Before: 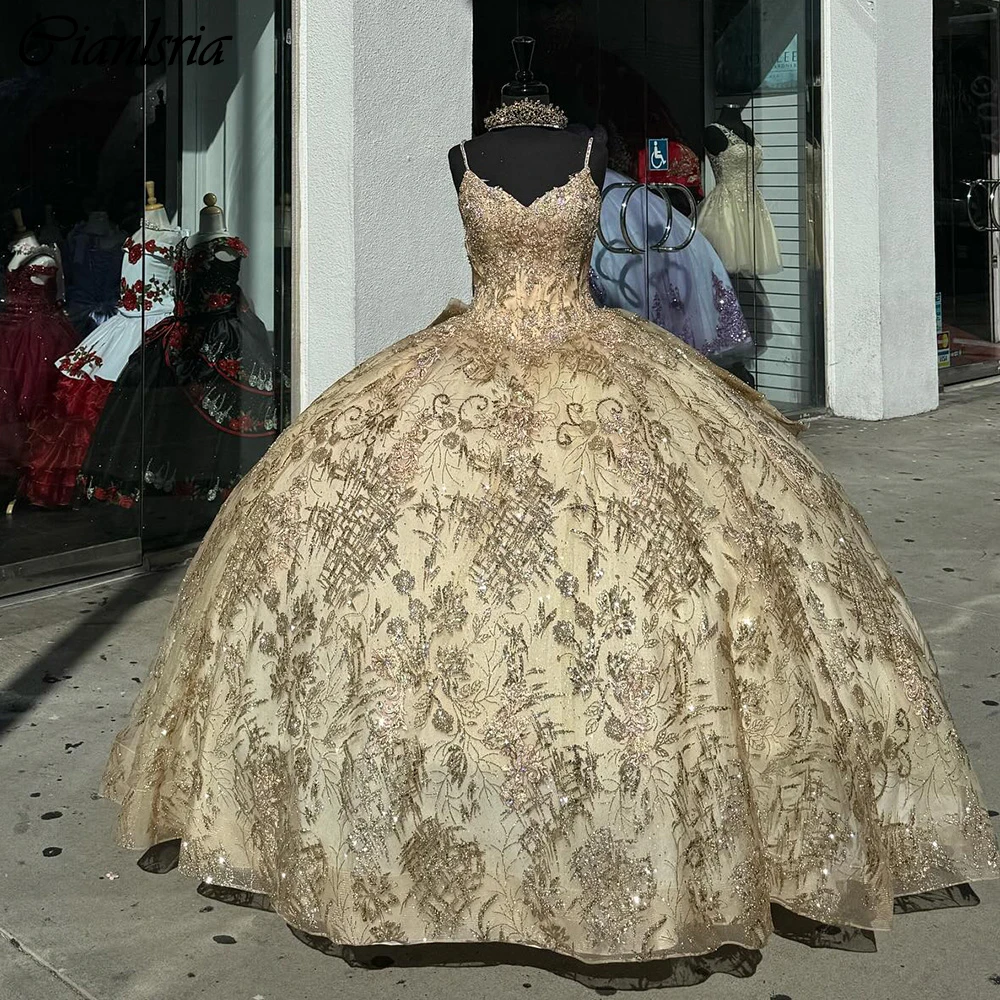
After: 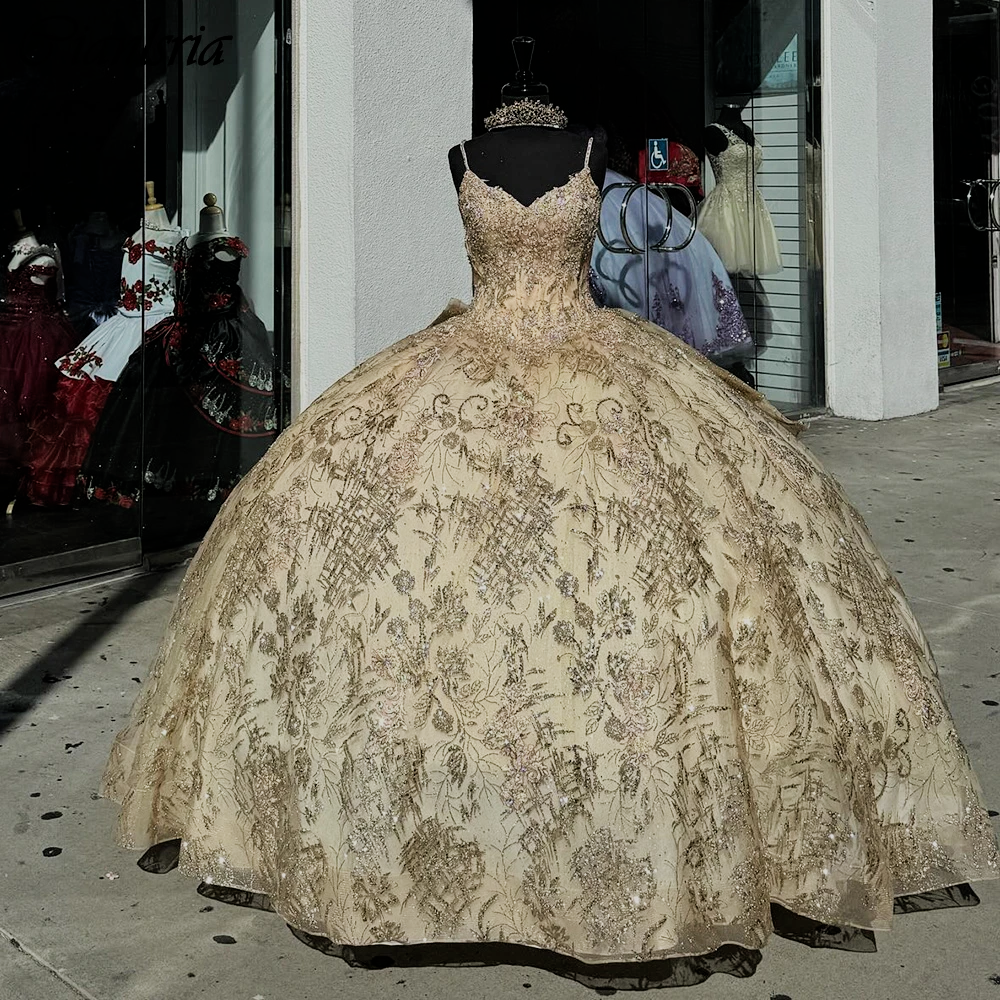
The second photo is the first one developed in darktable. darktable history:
filmic rgb: black relative exposure -7.65 EV, white relative exposure 4.56 EV, hardness 3.61, contrast 1.053
